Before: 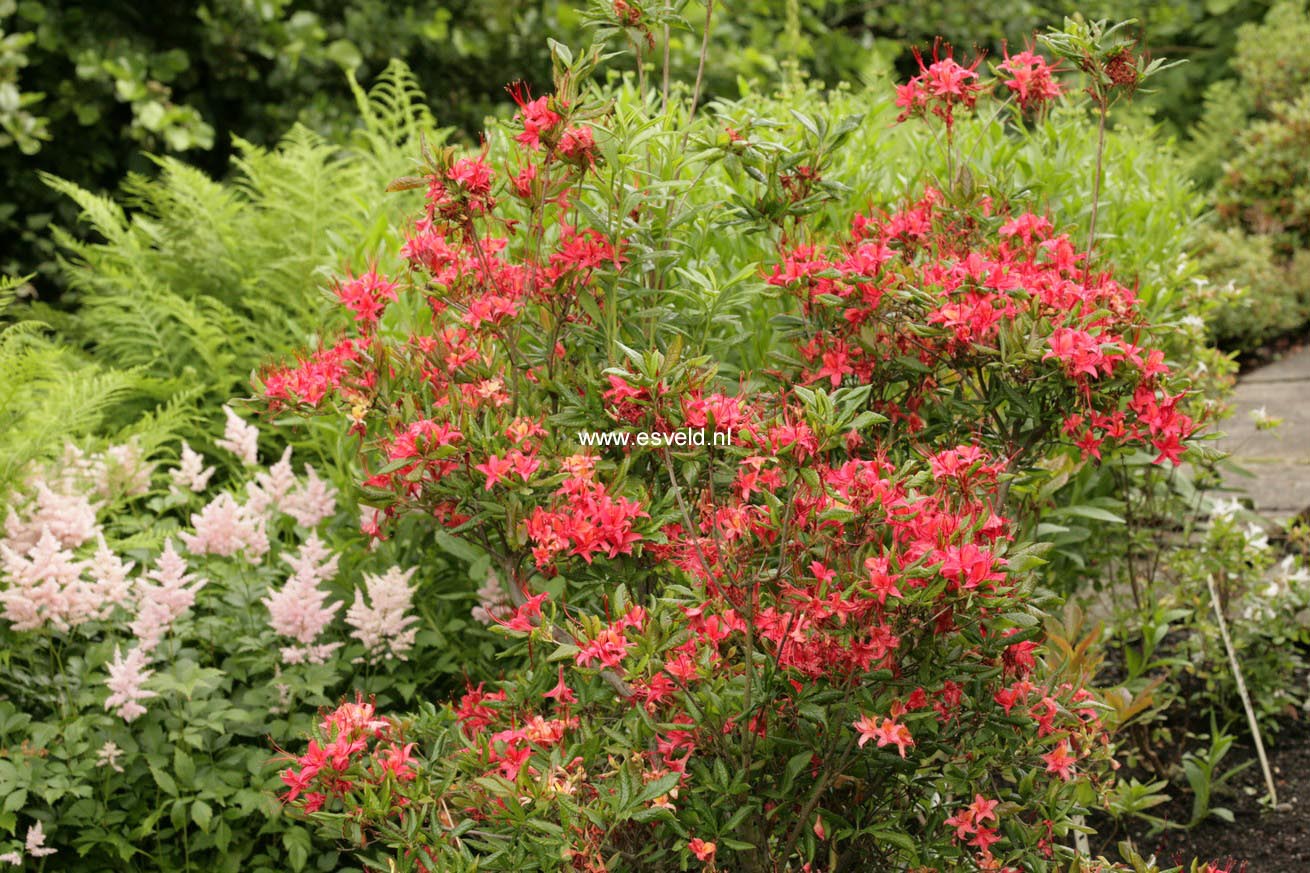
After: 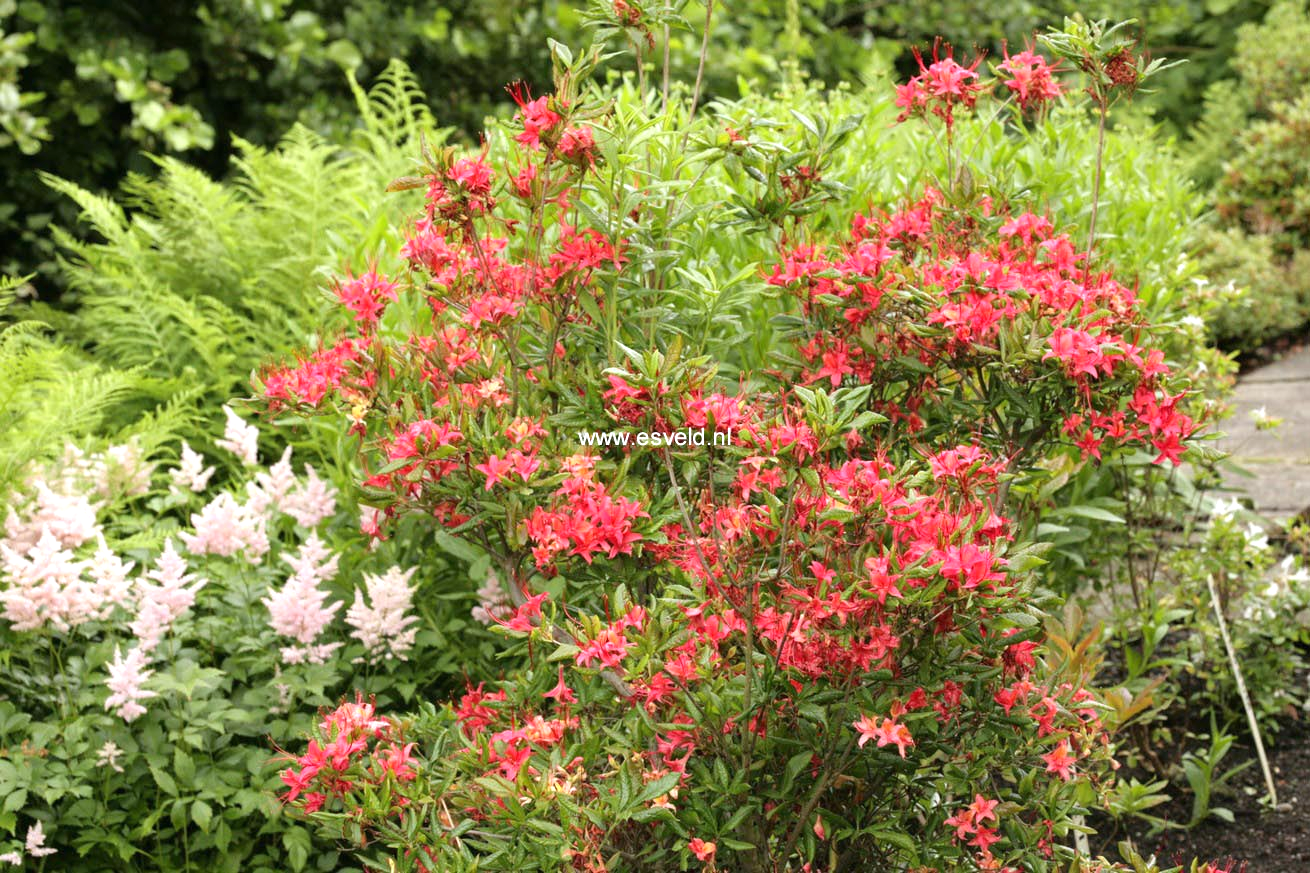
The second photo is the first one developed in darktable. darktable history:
exposure: black level correction 0, exposure 0.5 EV, compensate exposure bias true, compensate highlight preservation false
white balance: red 0.976, blue 1.04
